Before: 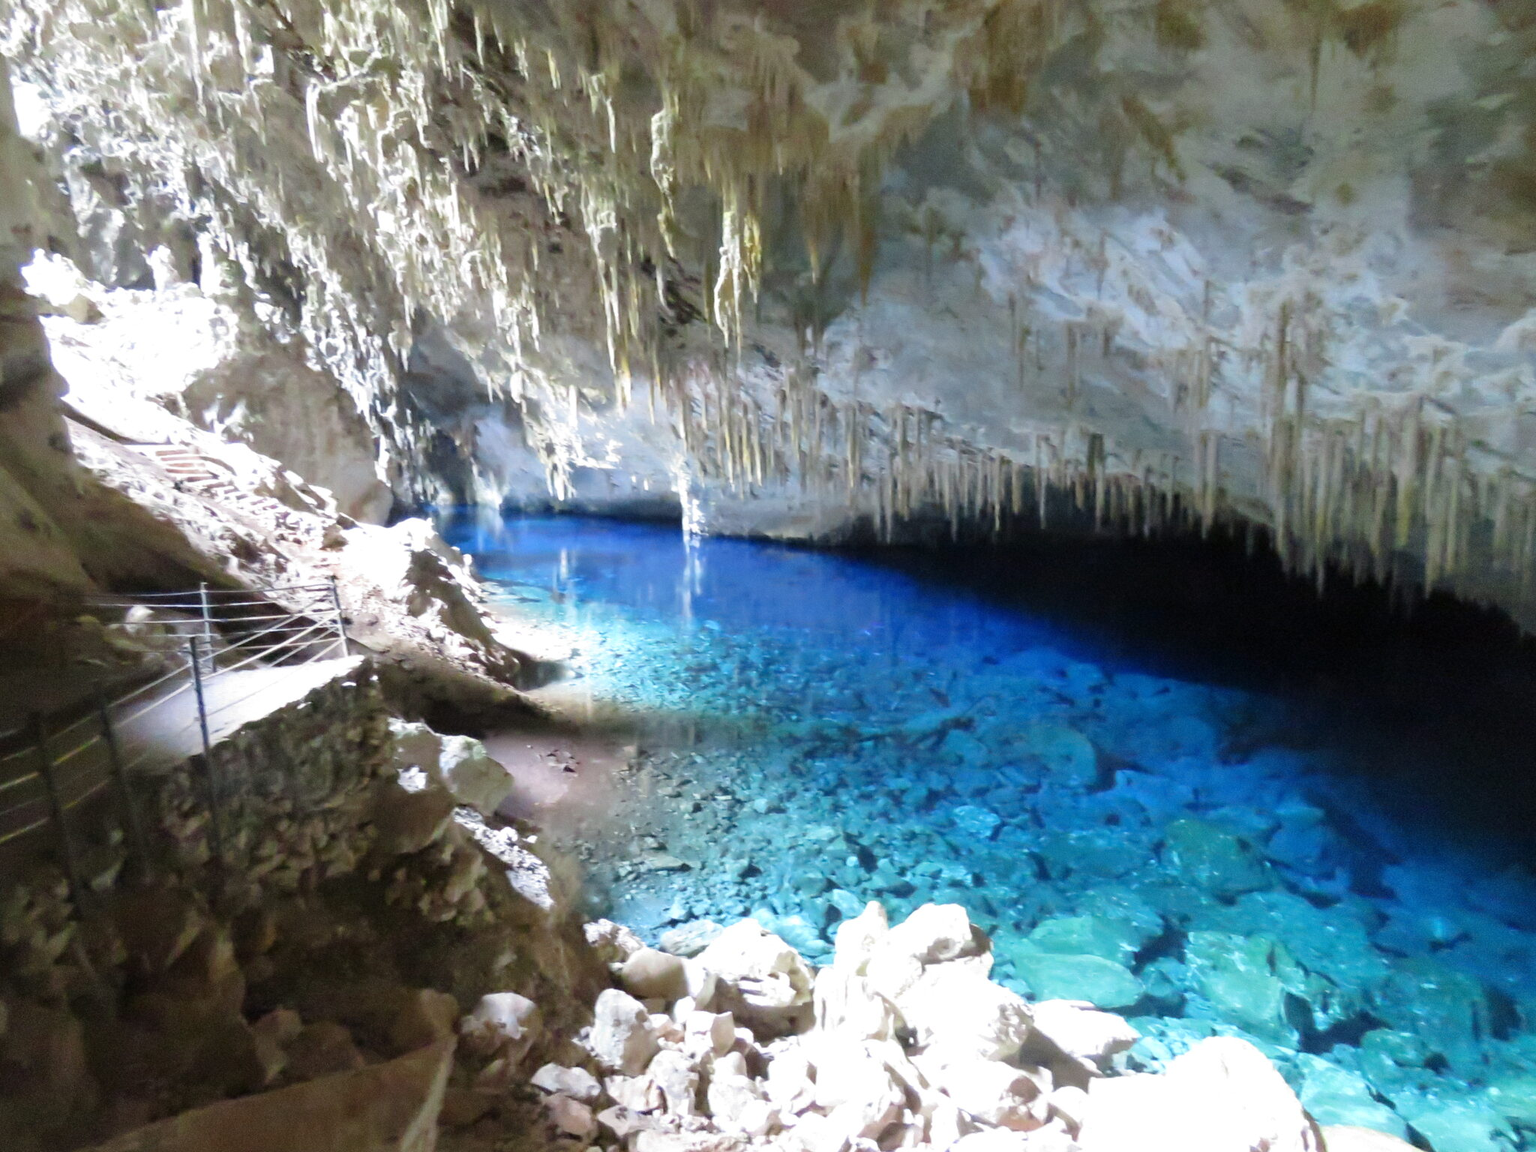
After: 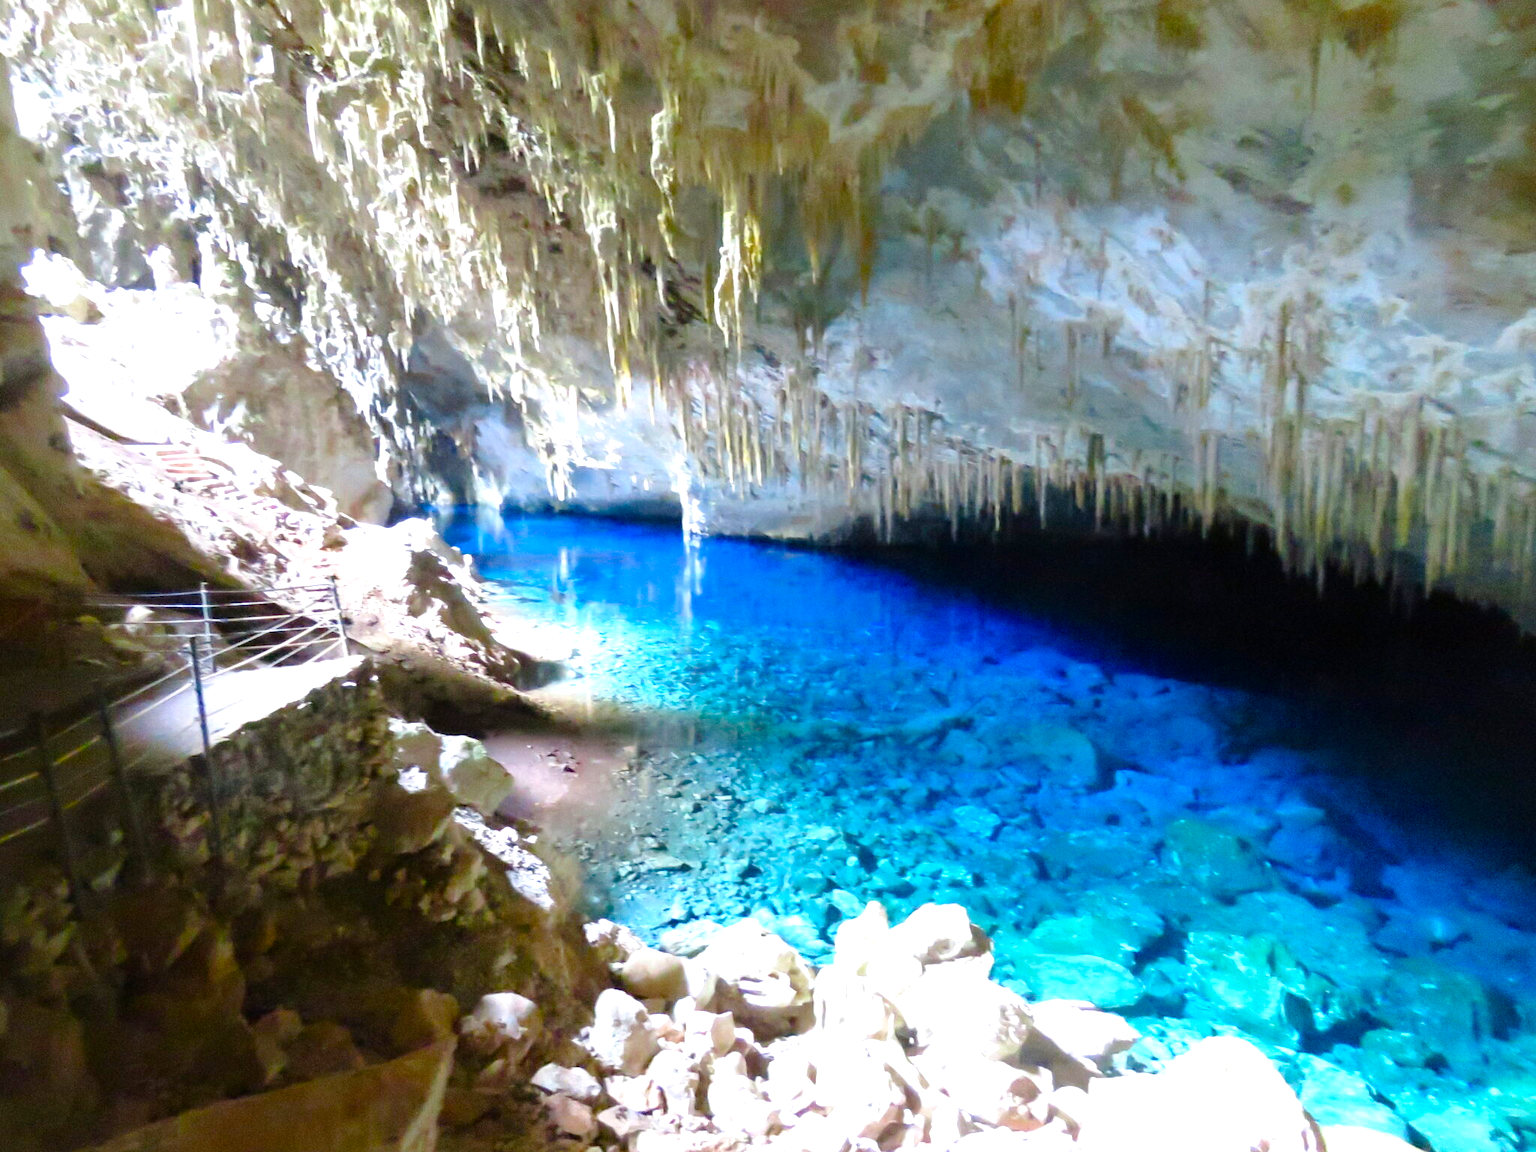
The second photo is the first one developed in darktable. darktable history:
color balance rgb: perceptual saturation grading › global saturation 34.692%, perceptual saturation grading › highlights -24.96%, perceptual saturation grading › shadows 25.648%, global vibrance 33.262%
tone equalizer: -8 EV -0.43 EV, -7 EV -0.368 EV, -6 EV -0.305 EV, -5 EV -0.222 EV, -3 EV 0.241 EV, -2 EV 0.358 EV, -1 EV 0.399 EV, +0 EV 0.391 EV
